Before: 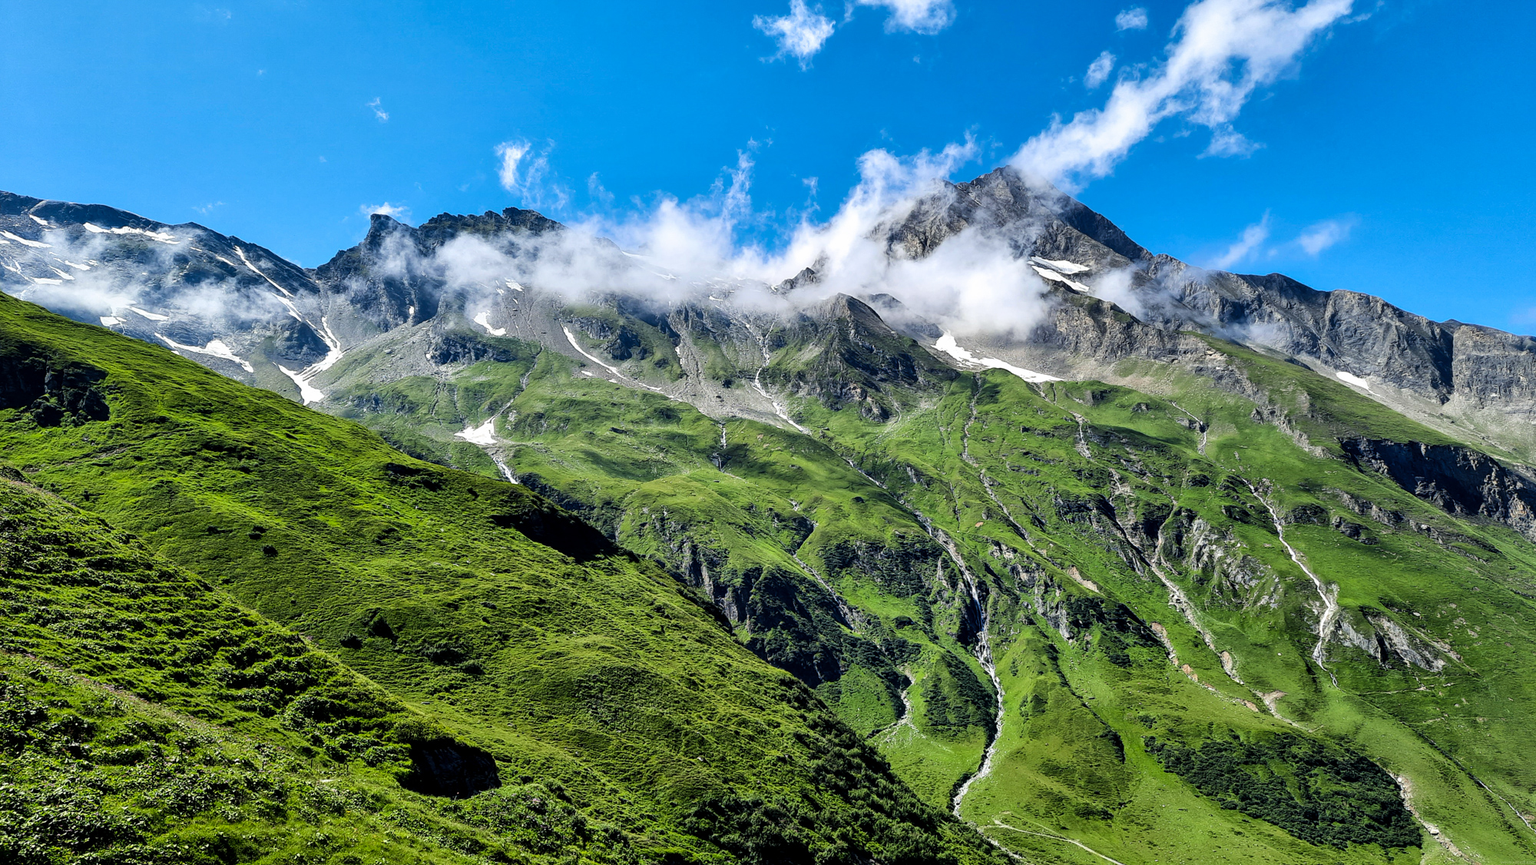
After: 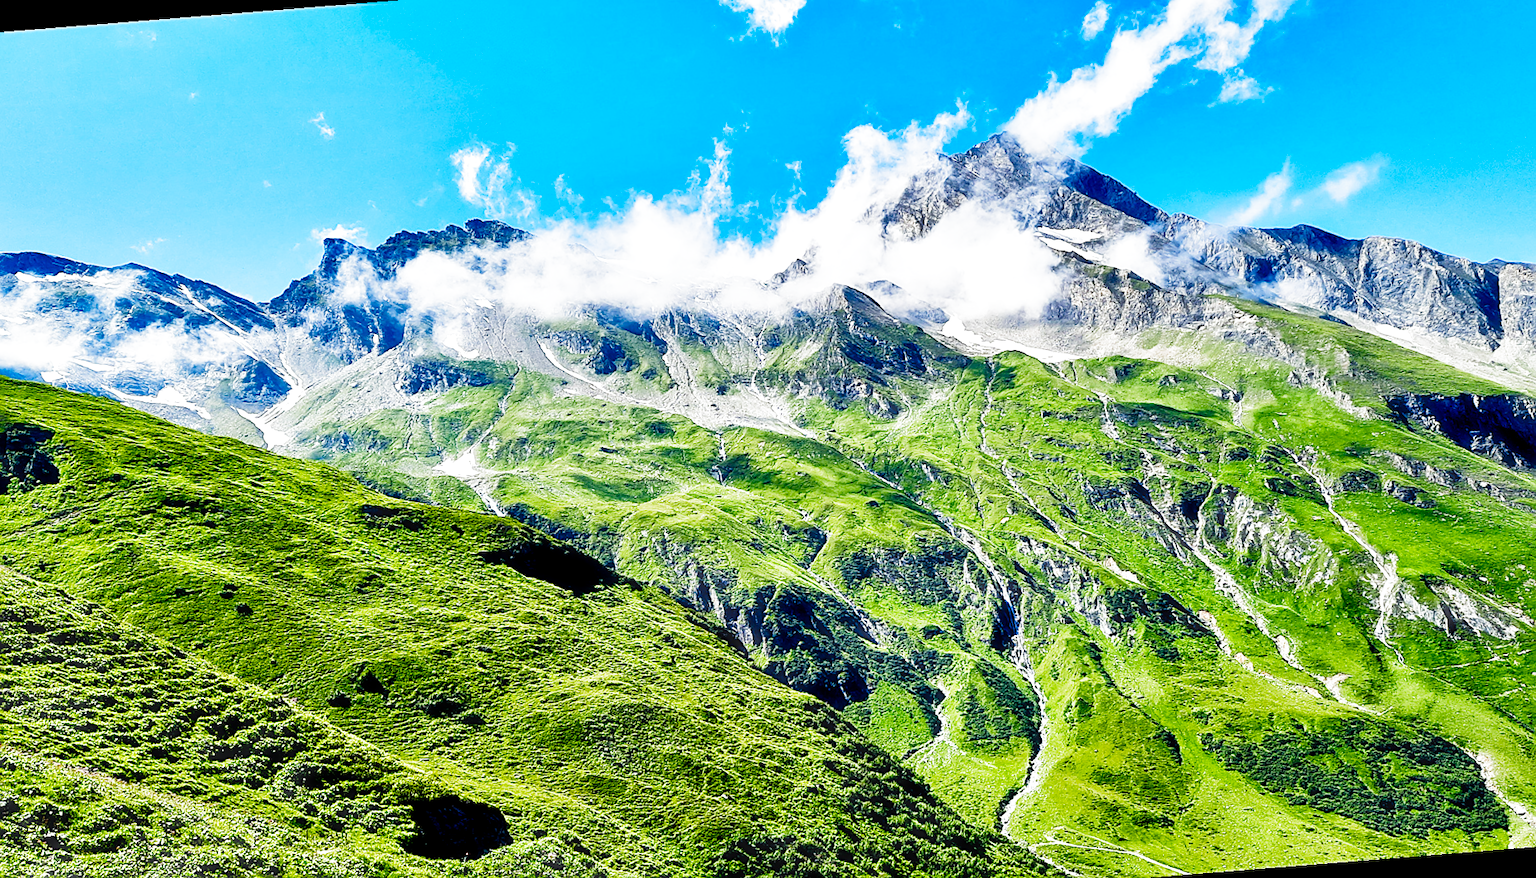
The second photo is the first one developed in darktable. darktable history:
haze removal: strength -0.1, adaptive false
rotate and perspective: rotation -4.57°, crop left 0.054, crop right 0.944, crop top 0.087, crop bottom 0.914
levels: levels [0, 0.478, 1]
color balance rgb: linear chroma grading › shadows -2.2%, linear chroma grading › highlights -15%, linear chroma grading › global chroma -10%, linear chroma grading › mid-tones -10%, perceptual saturation grading › global saturation 45%, perceptual saturation grading › highlights -50%, perceptual saturation grading › shadows 30%, perceptual brilliance grading › global brilliance 18%, global vibrance 45%
tone equalizer: -8 EV -0.002 EV, -7 EV 0.005 EV, -6 EV -0.009 EV, -5 EV 0.011 EV, -4 EV -0.012 EV, -3 EV 0.007 EV, -2 EV -0.062 EV, -1 EV -0.293 EV, +0 EV -0.582 EV, smoothing diameter 2%, edges refinement/feathering 20, mask exposure compensation -1.57 EV, filter diffusion 5
sharpen: on, module defaults
shadows and highlights: shadows 32, highlights -32, soften with gaussian
filmic rgb: middle gray luminance 12.74%, black relative exposure -10.13 EV, white relative exposure 3.47 EV, threshold 6 EV, target black luminance 0%, hardness 5.74, latitude 44.69%, contrast 1.221, highlights saturation mix 5%, shadows ↔ highlights balance 26.78%, add noise in highlights 0, preserve chrominance no, color science v3 (2019), use custom middle-gray values true, iterations of high-quality reconstruction 0, contrast in highlights soft, enable highlight reconstruction true
